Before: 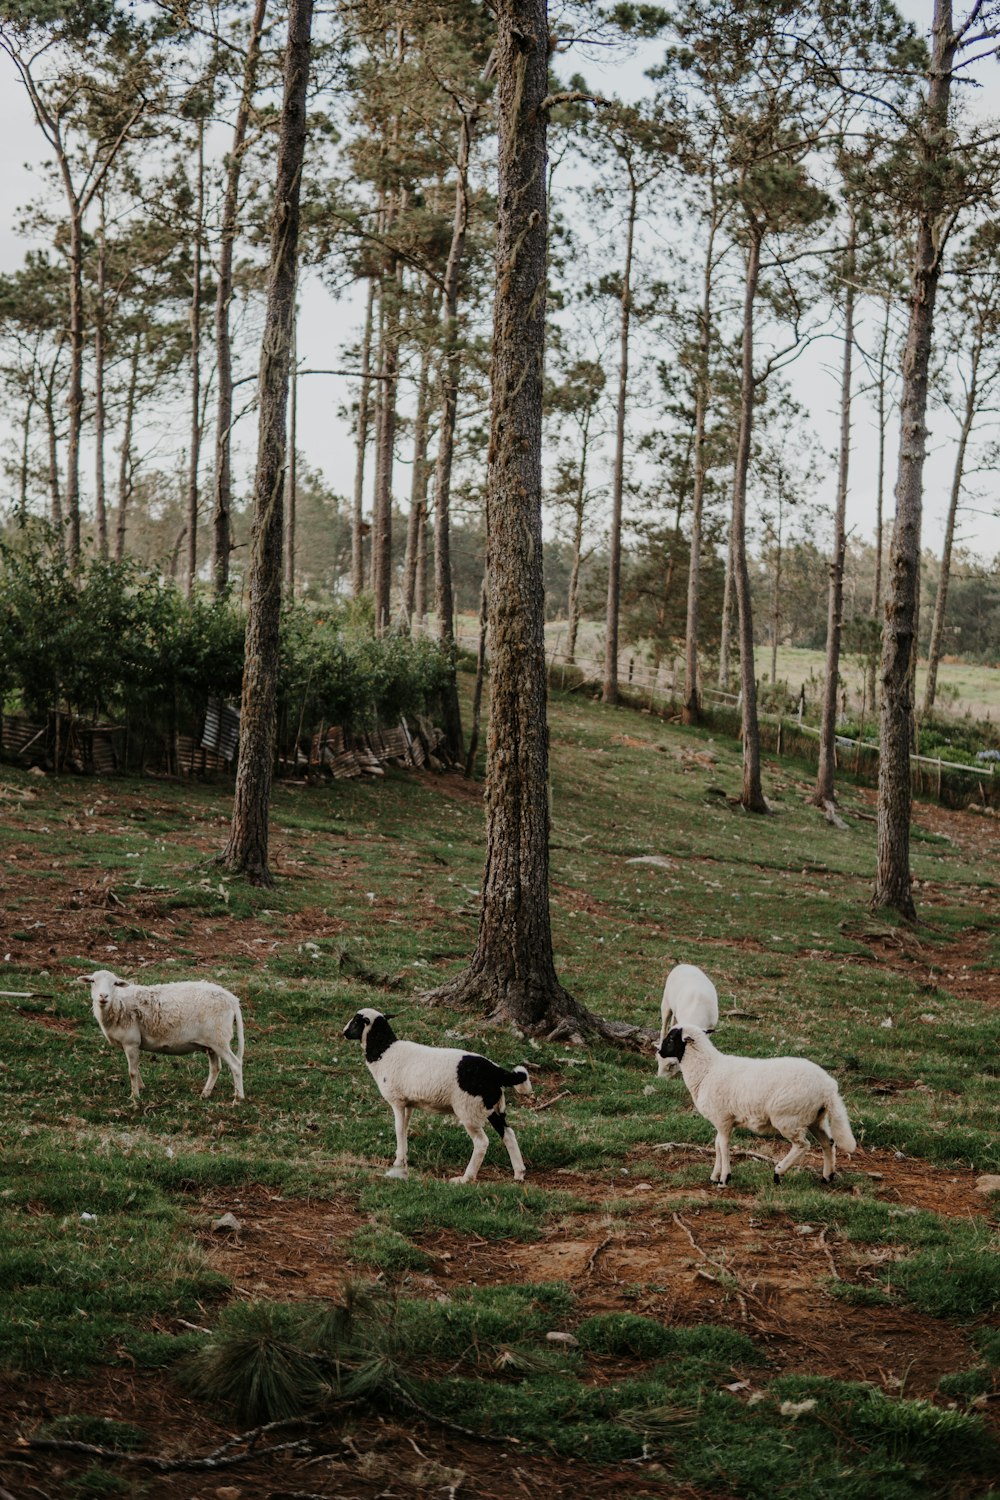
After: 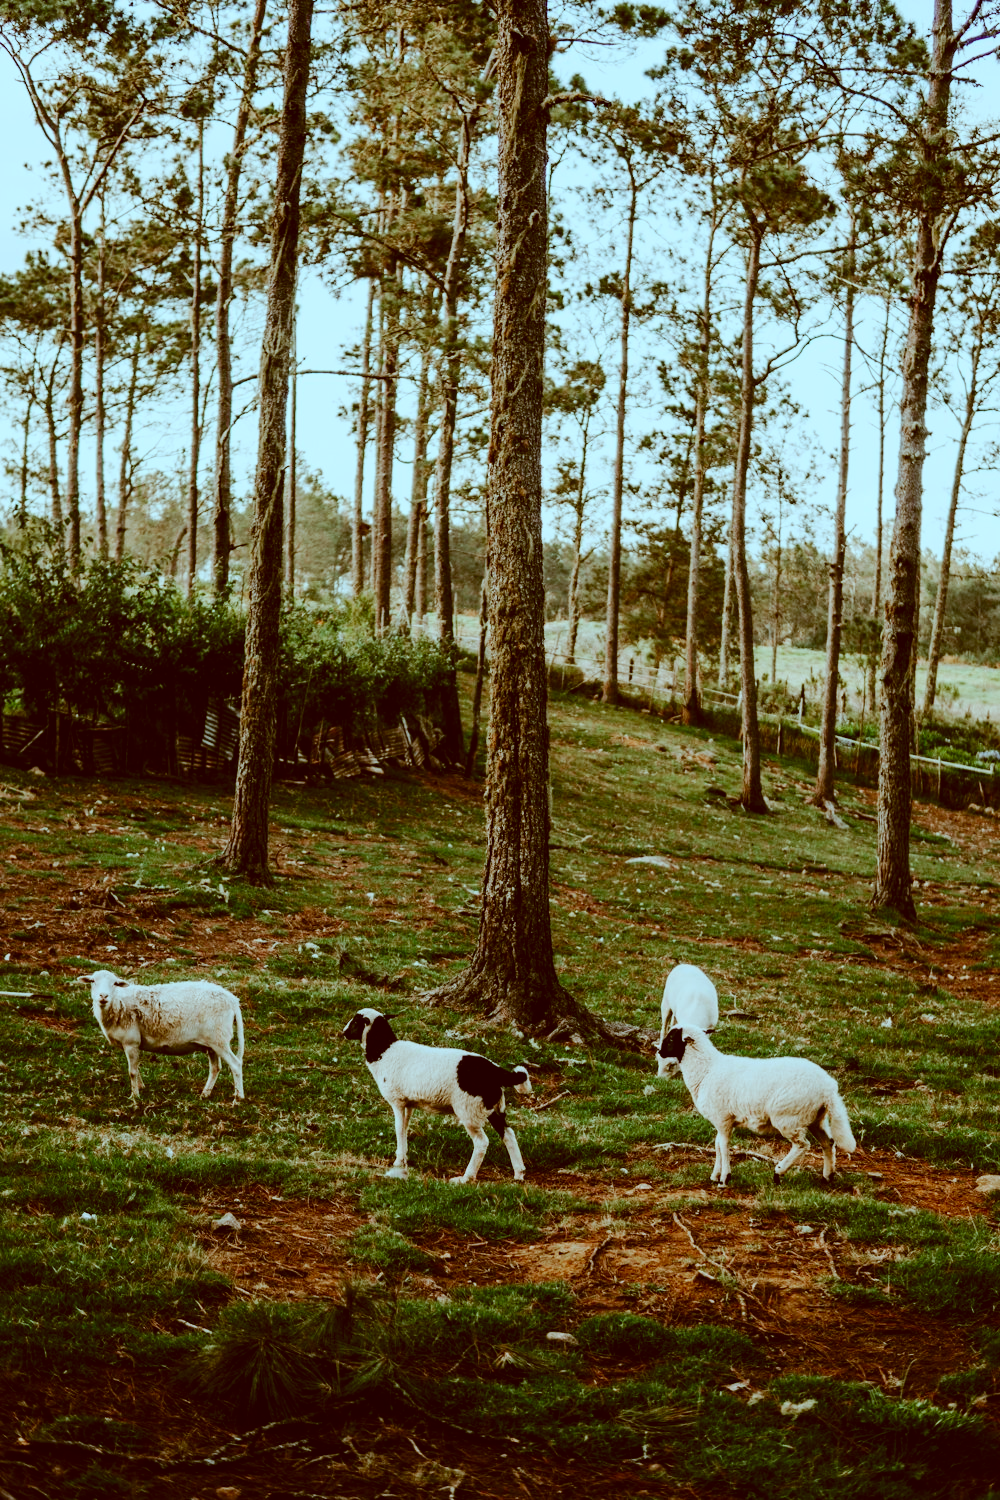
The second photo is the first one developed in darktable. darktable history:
color correction: highlights a* -14.62, highlights b* -16.22, shadows a* 10.12, shadows b* 29.4
contrast brightness saturation: contrast 0.03, brightness -0.04
base curve: curves: ch0 [(0, 0) (0.032, 0.025) (0.121, 0.166) (0.206, 0.329) (0.605, 0.79) (1, 1)], preserve colors none
